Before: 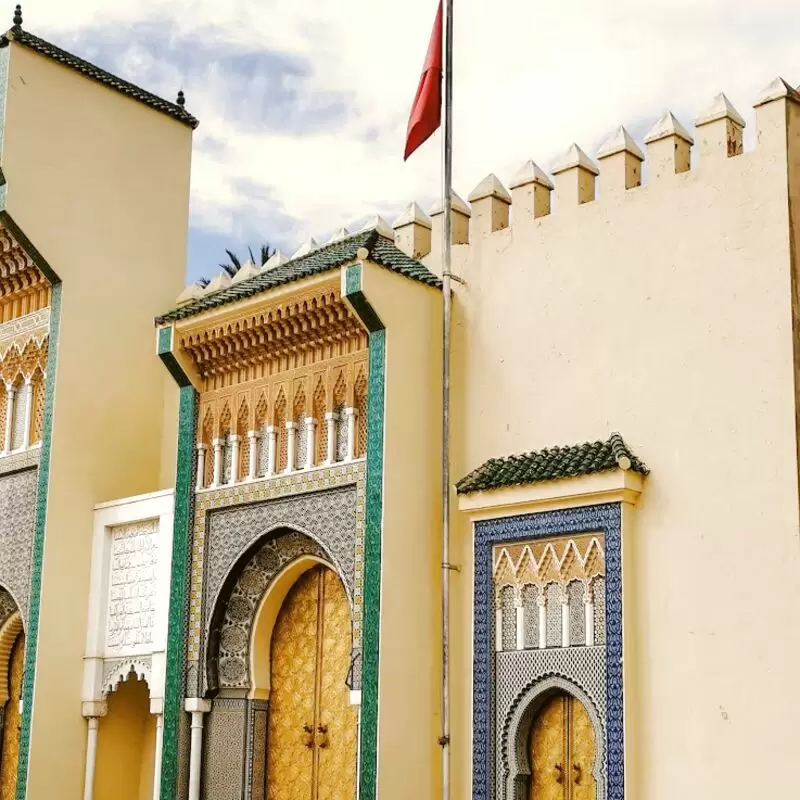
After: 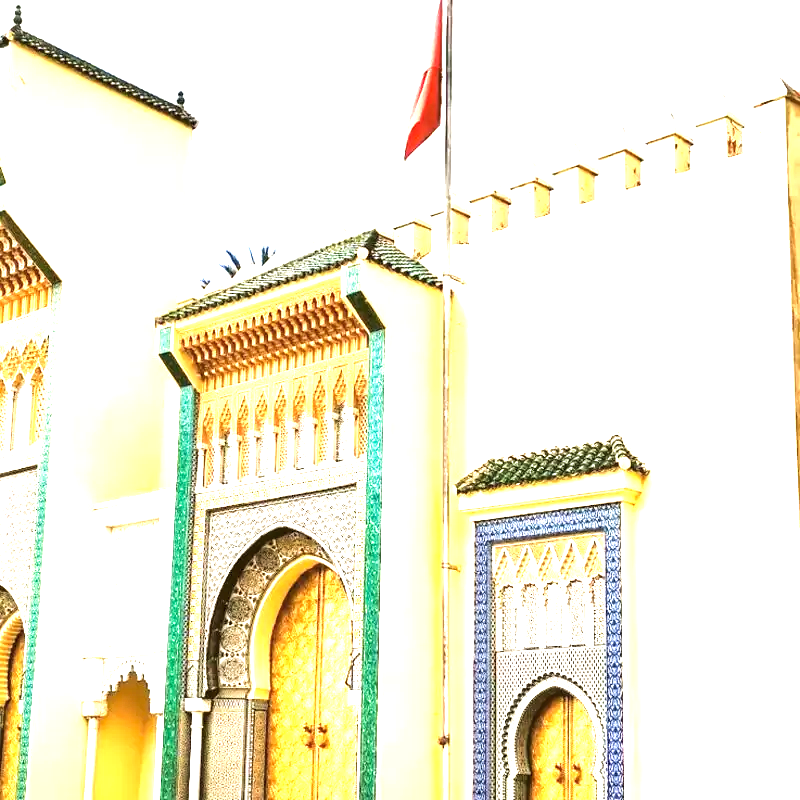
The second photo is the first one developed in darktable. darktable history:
velvia: on, module defaults
exposure: black level correction 0, exposure 1.886 EV, compensate highlight preservation false
